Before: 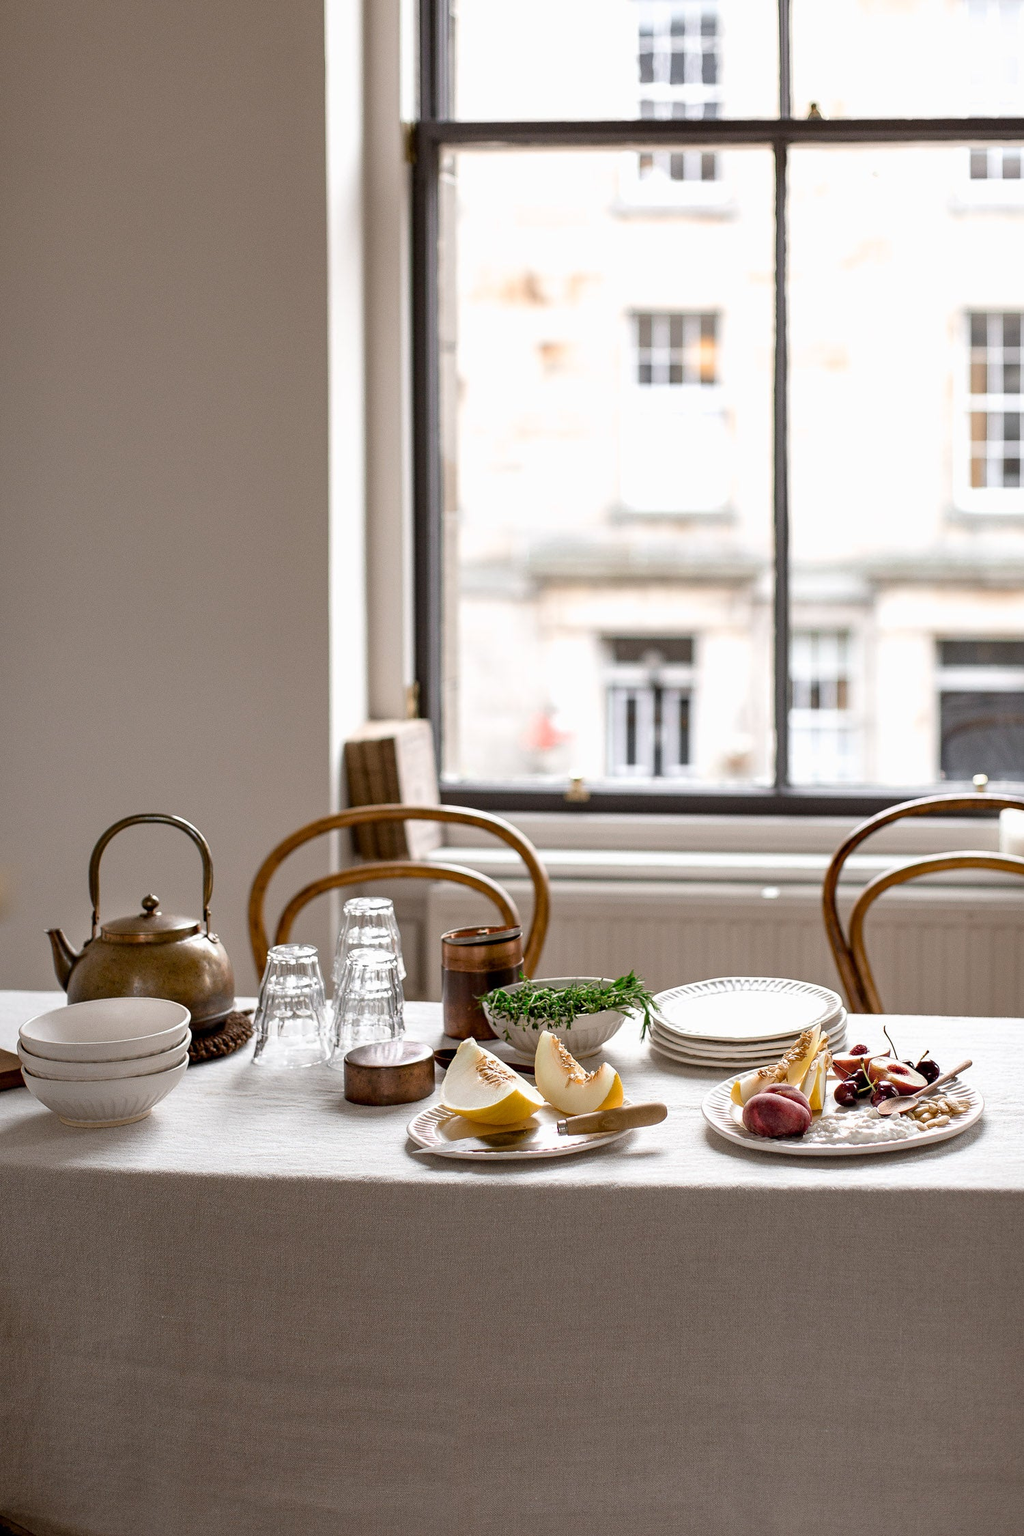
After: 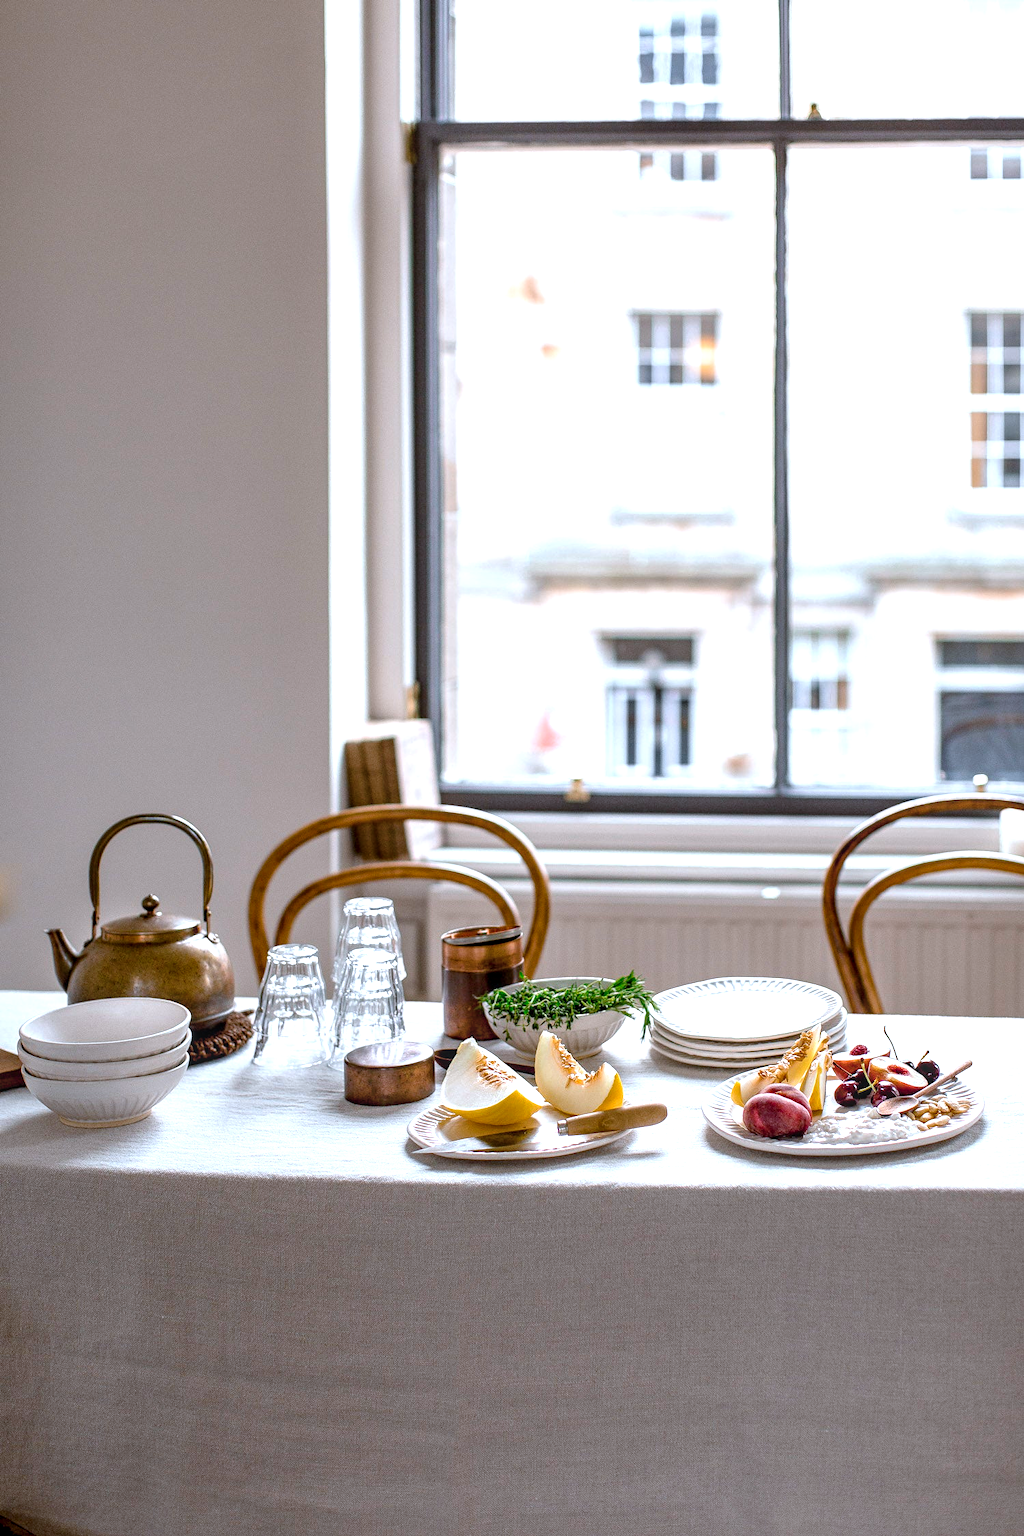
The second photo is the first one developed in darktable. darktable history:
color balance rgb: highlights gain › chroma 3.1%, highlights gain › hue 60.13°, perceptual saturation grading › global saturation 29.607%, perceptual brilliance grading › global brilliance 9.987%, perceptual brilliance grading › shadows 15.771%
color correction: highlights a* -9.5, highlights b* -23.69
local contrast: on, module defaults
